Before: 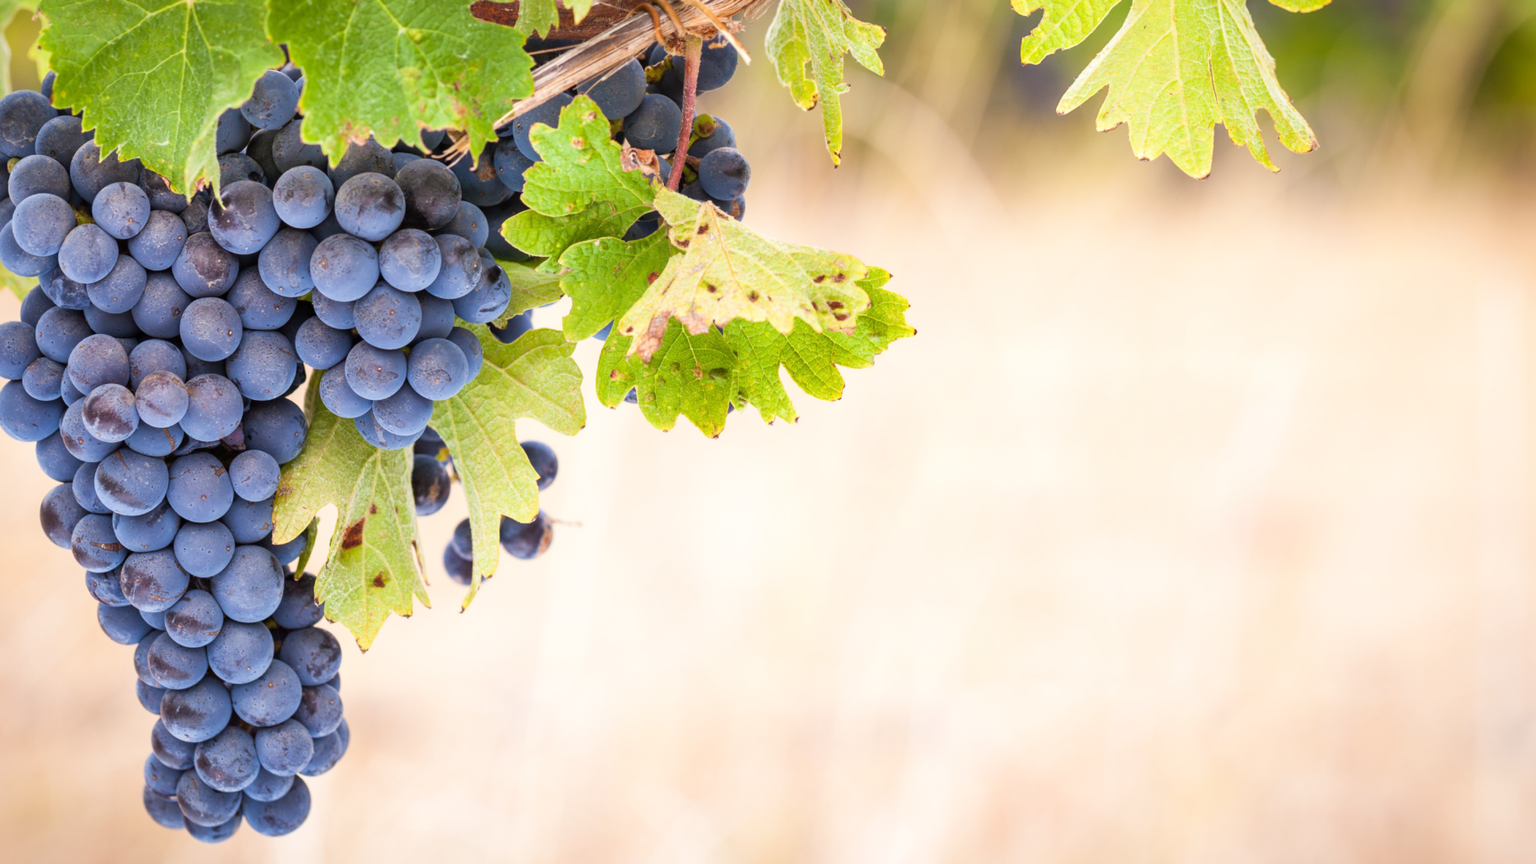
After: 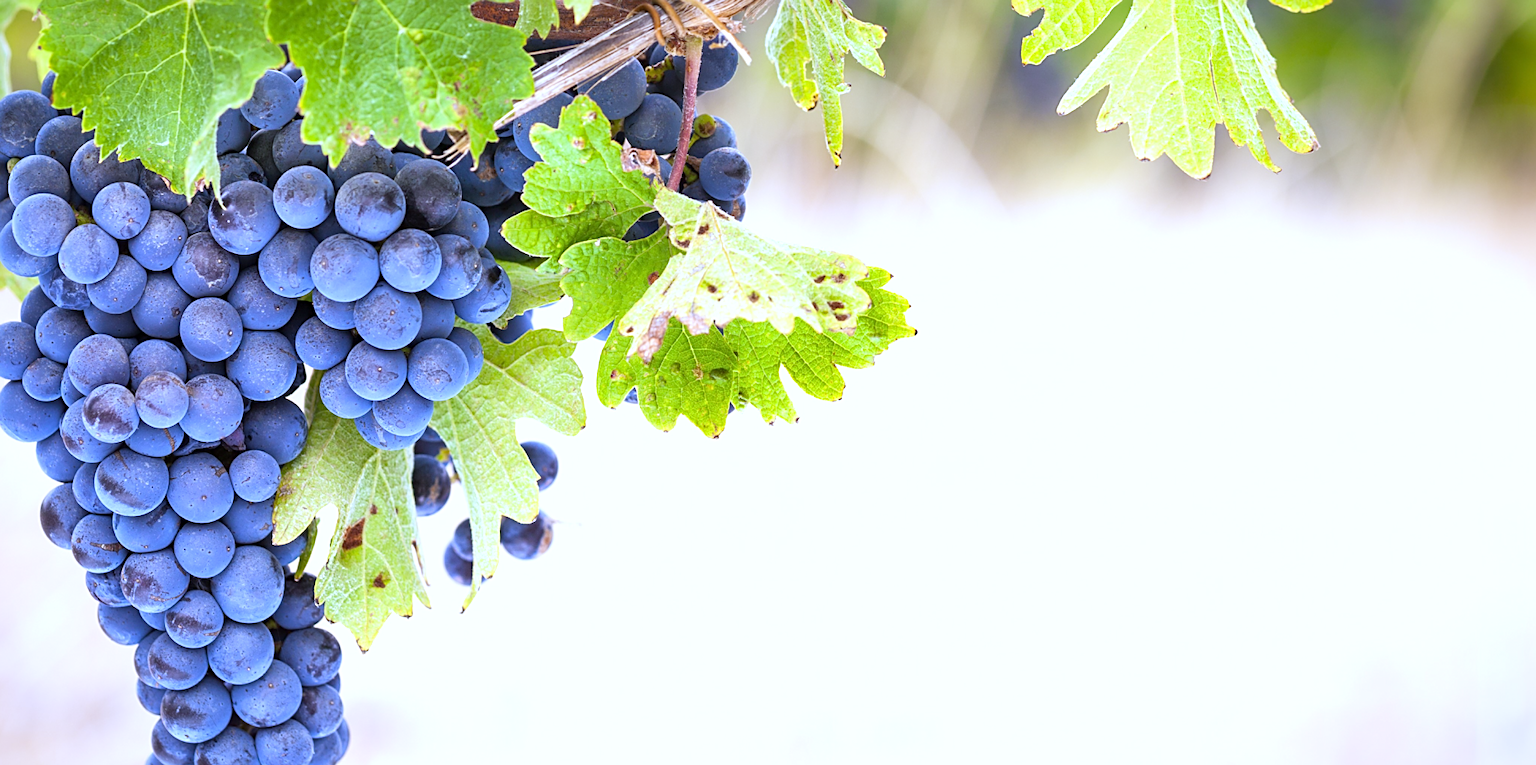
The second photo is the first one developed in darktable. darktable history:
sharpen: on, module defaults
exposure: exposure 0.376 EV, compensate highlight preservation false
white balance: red 0.871, blue 1.249
crop and rotate: top 0%, bottom 11.49%
